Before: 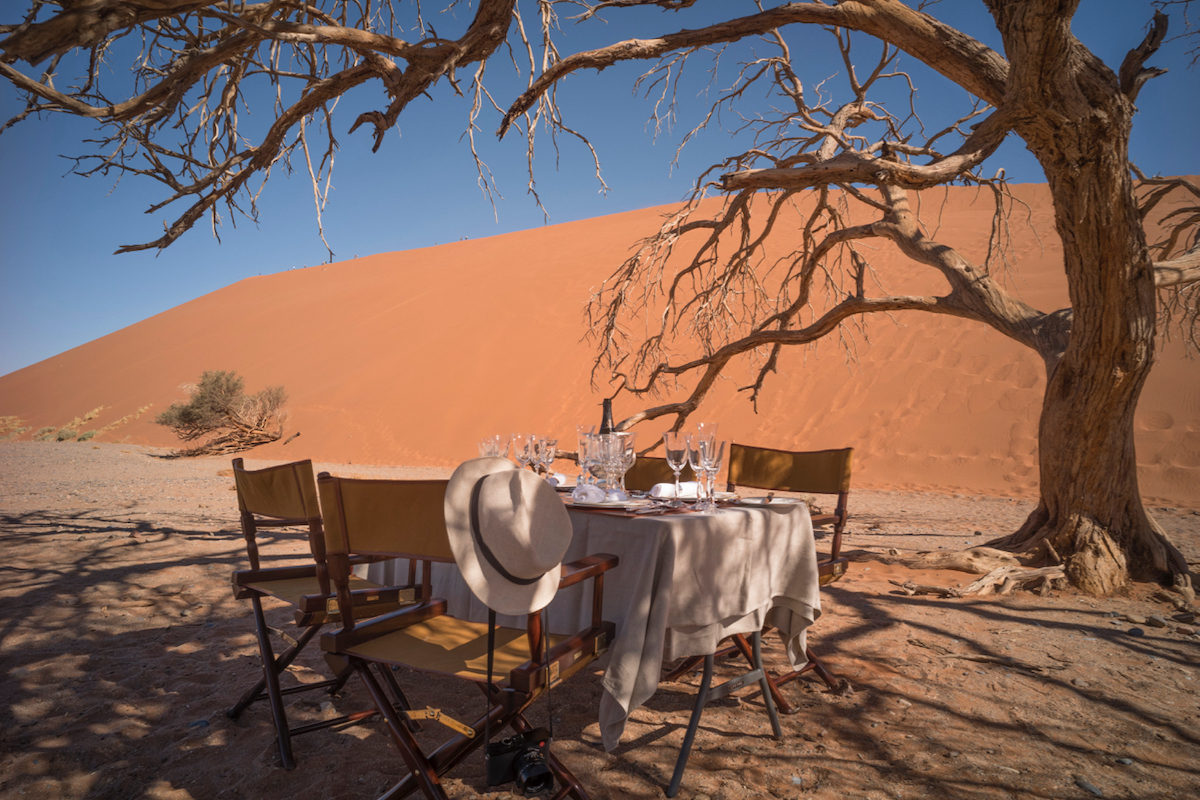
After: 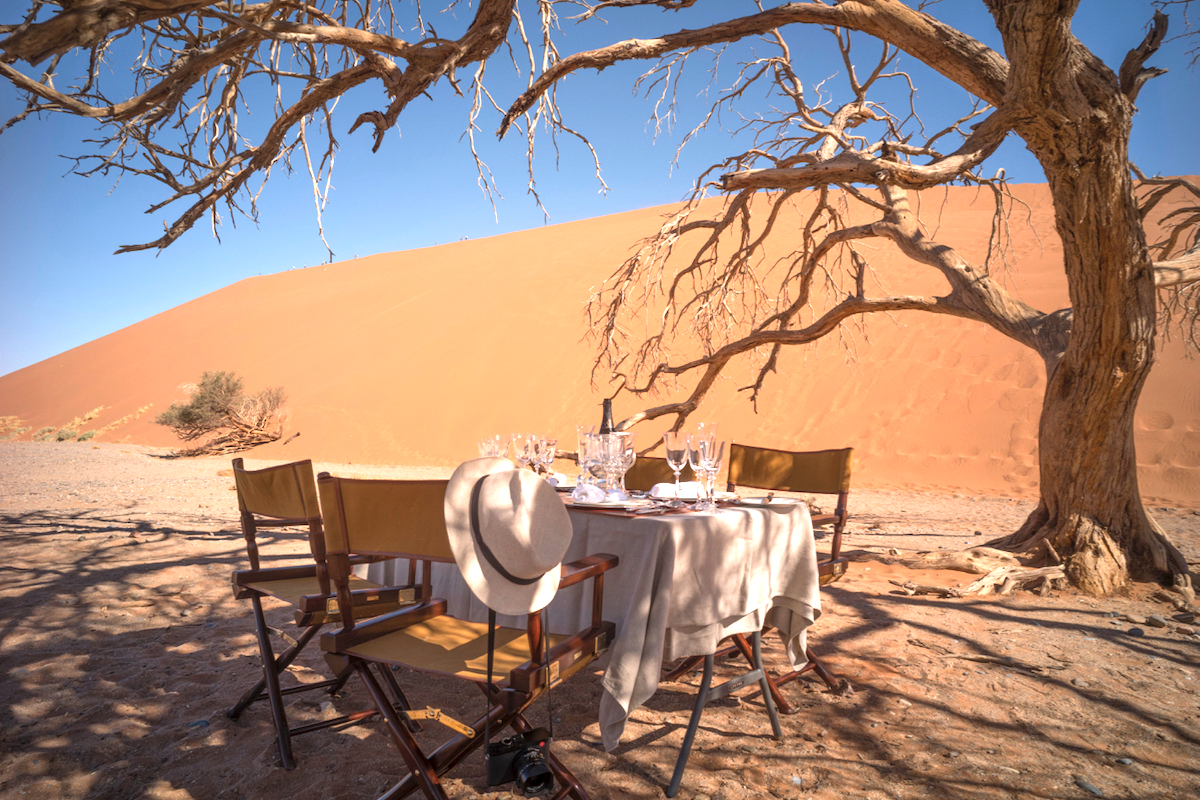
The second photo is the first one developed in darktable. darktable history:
exposure: black level correction 0.001, exposure 0.963 EV, compensate exposure bias true, compensate highlight preservation false
